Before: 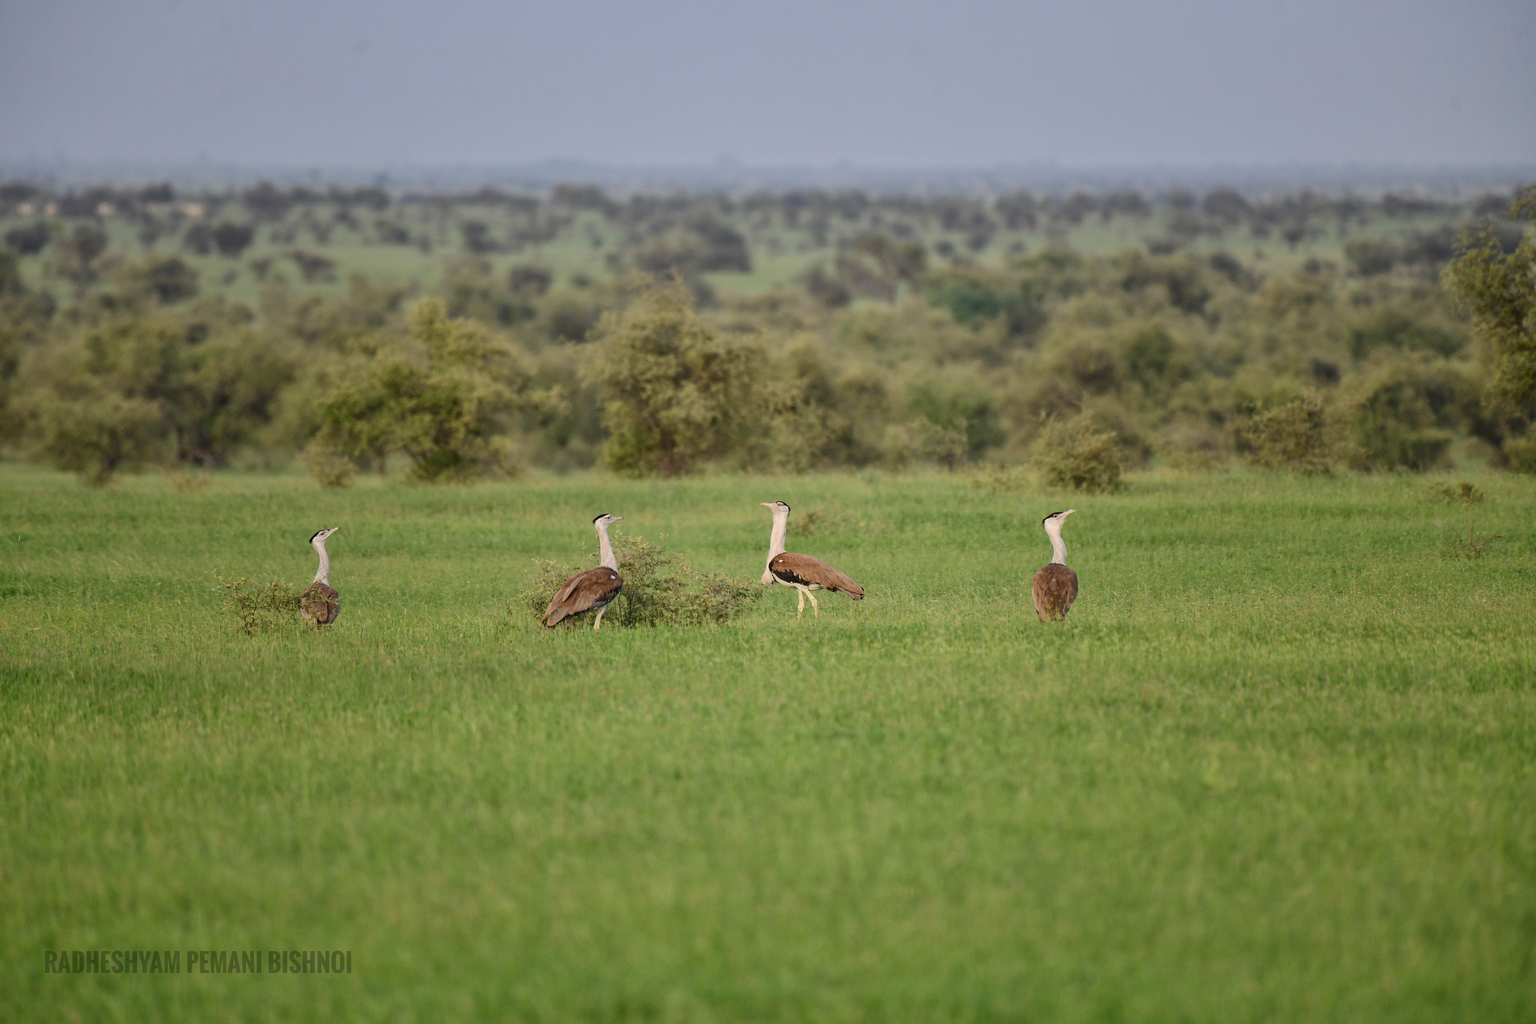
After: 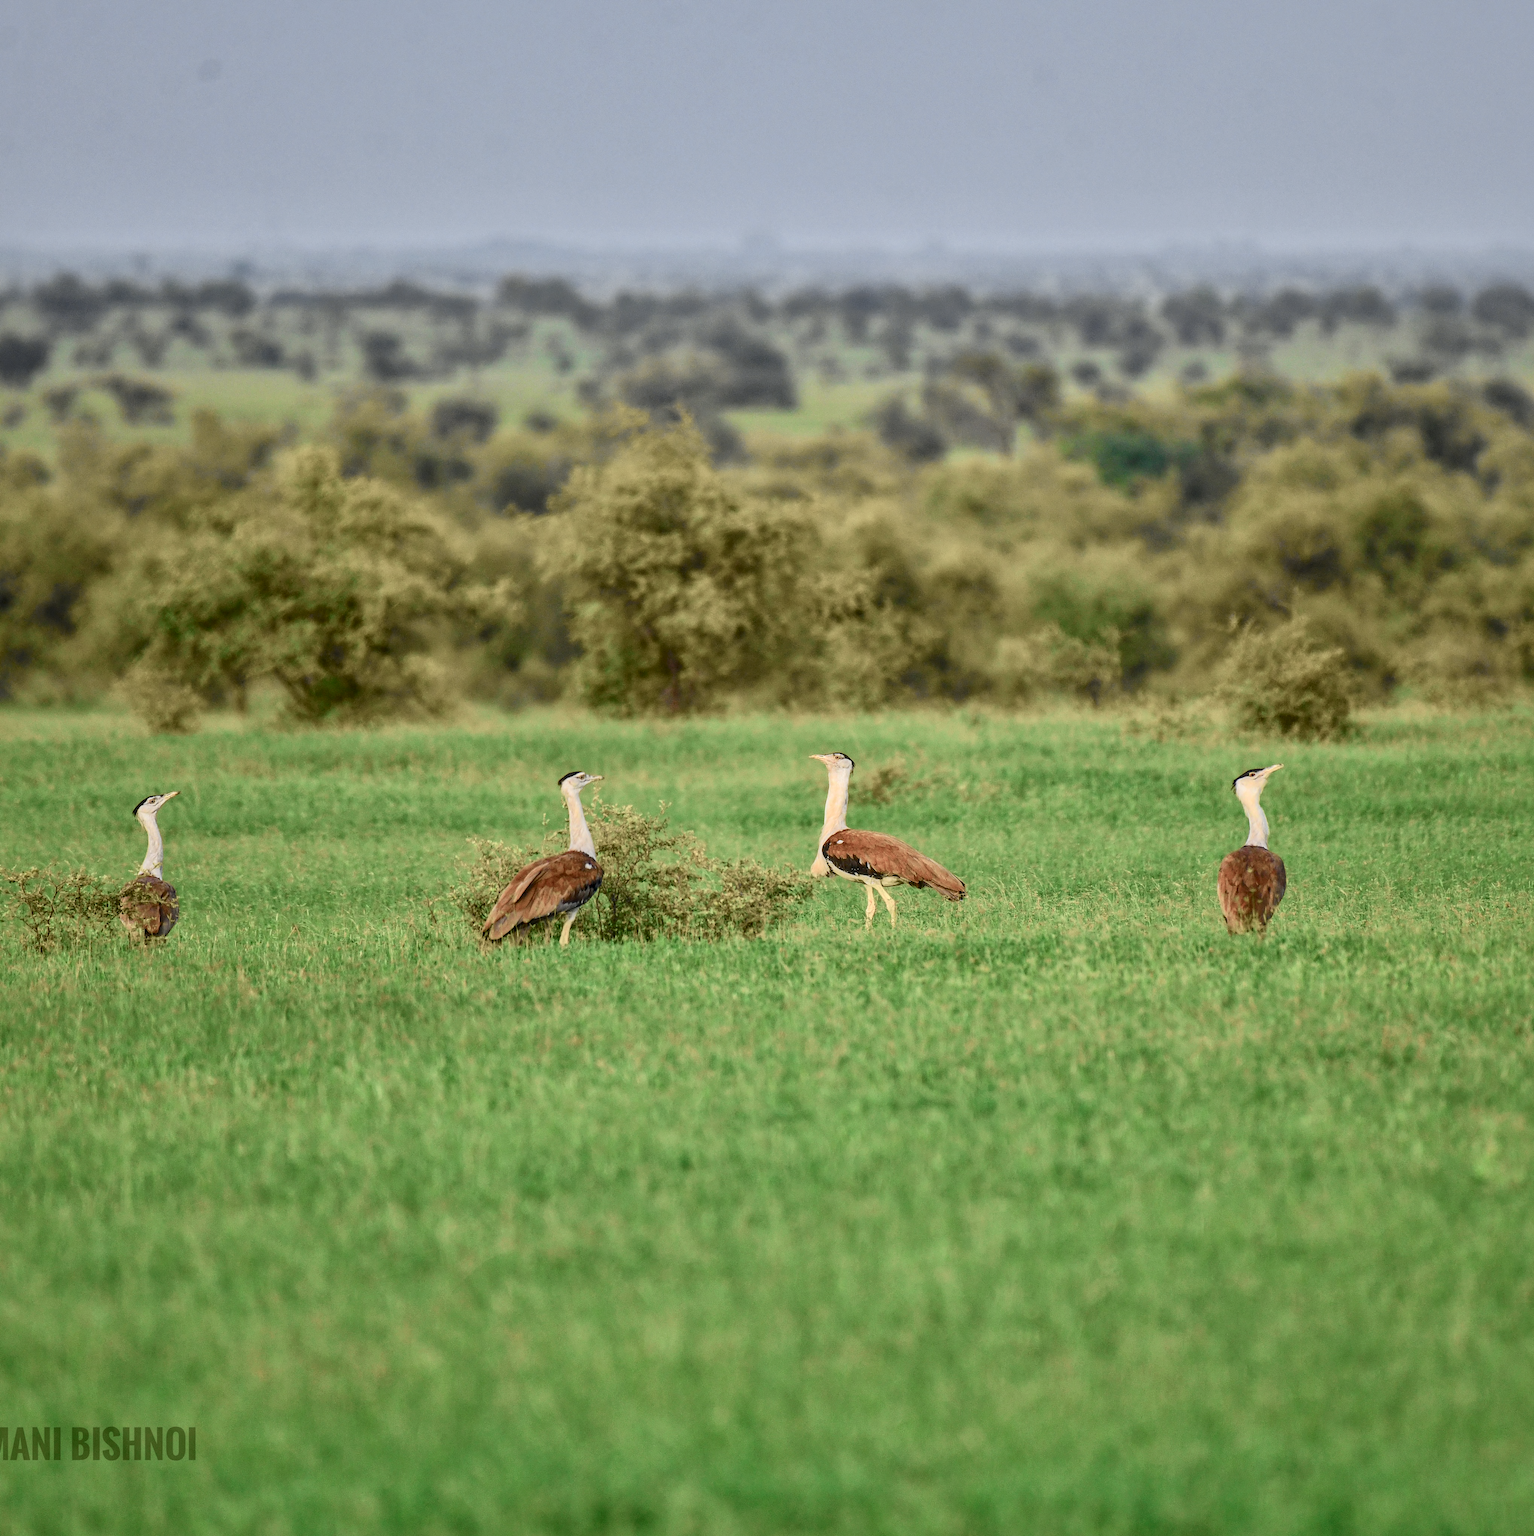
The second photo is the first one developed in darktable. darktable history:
tone curve: curves: ch0 [(0, 0.013) (0.104, 0.103) (0.258, 0.267) (0.448, 0.489) (0.709, 0.794) (0.895, 0.915) (0.994, 0.971)]; ch1 [(0, 0) (0.335, 0.298) (0.446, 0.416) (0.488, 0.488) (0.515, 0.504) (0.581, 0.615) (0.635, 0.661) (1, 1)]; ch2 [(0, 0) (0.314, 0.306) (0.436, 0.447) (0.502, 0.5) (0.538, 0.541) (0.568, 0.603) (0.641, 0.635) (0.717, 0.701) (1, 1)], color space Lab, independent channels, preserve colors none
local contrast: detail 130%
crop and rotate: left 14.397%, right 18.986%
shadows and highlights: on, module defaults
